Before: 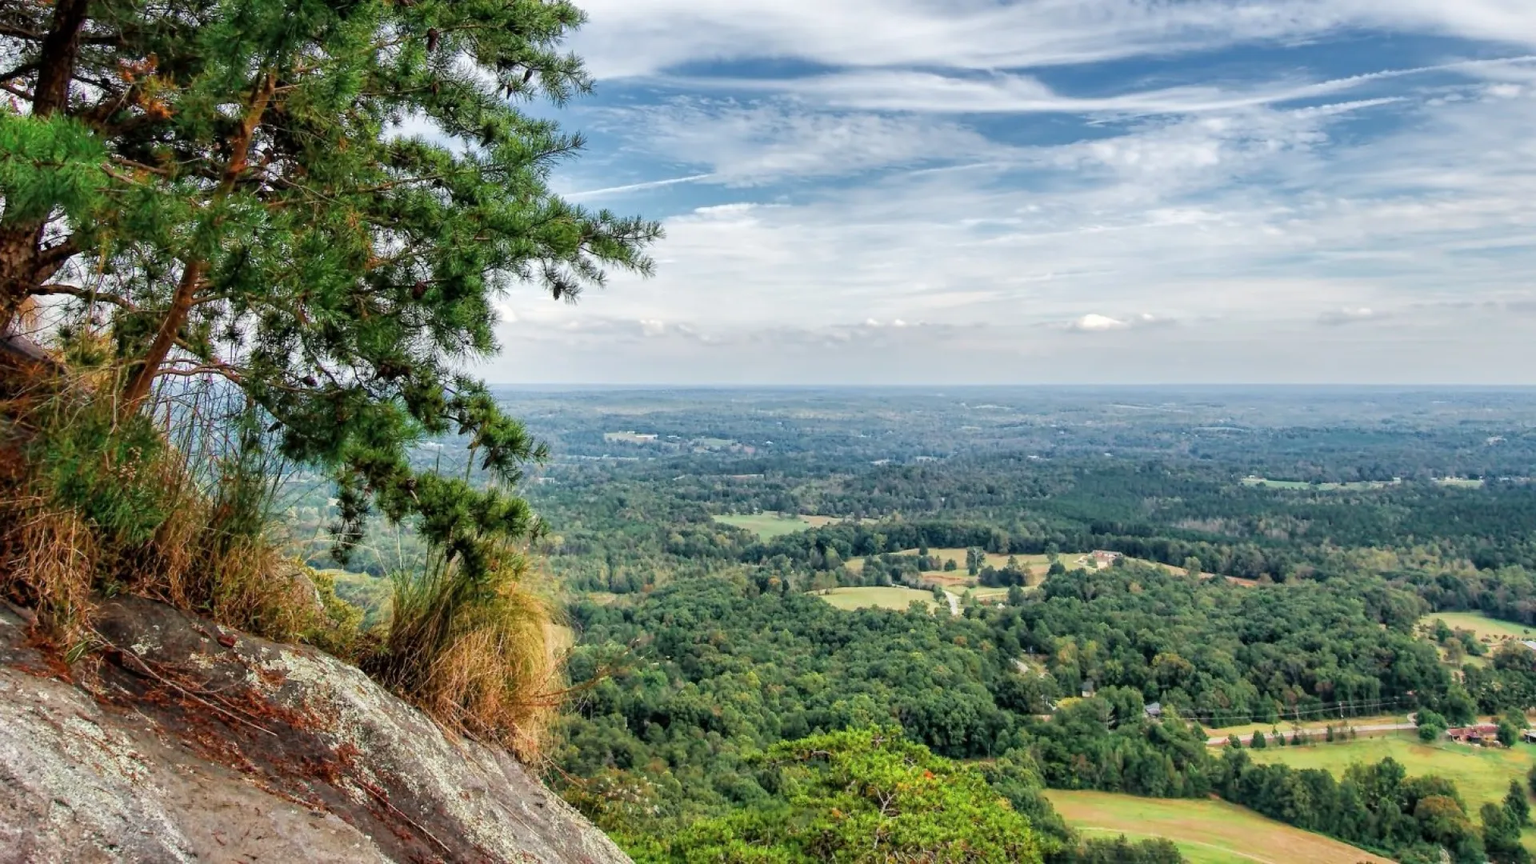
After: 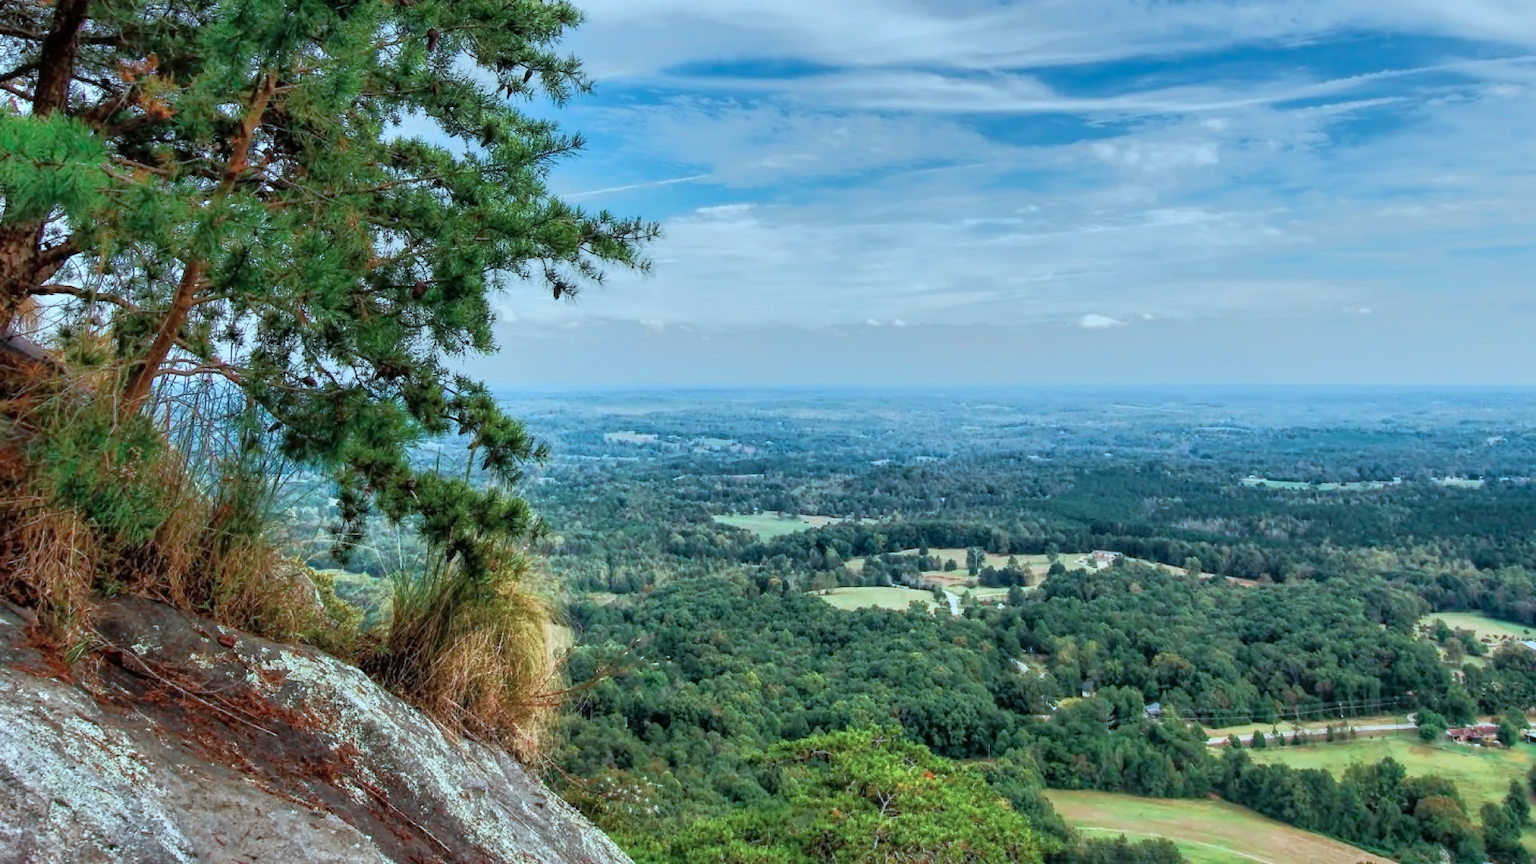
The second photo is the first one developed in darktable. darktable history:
color correction: highlights a* -10.69, highlights b* -19.19
tone equalizer: -7 EV -0.63 EV, -6 EV 1 EV, -5 EV -0.45 EV, -4 EV 0.43 EV, -3 EV 0.41 EV, -2 EV 0.15 EV, -1 EV -0.15 EV, +0 EV -0.39 EV, smoothing diameter 25%, edges refinement/feathering 10, preserve details guided filter
